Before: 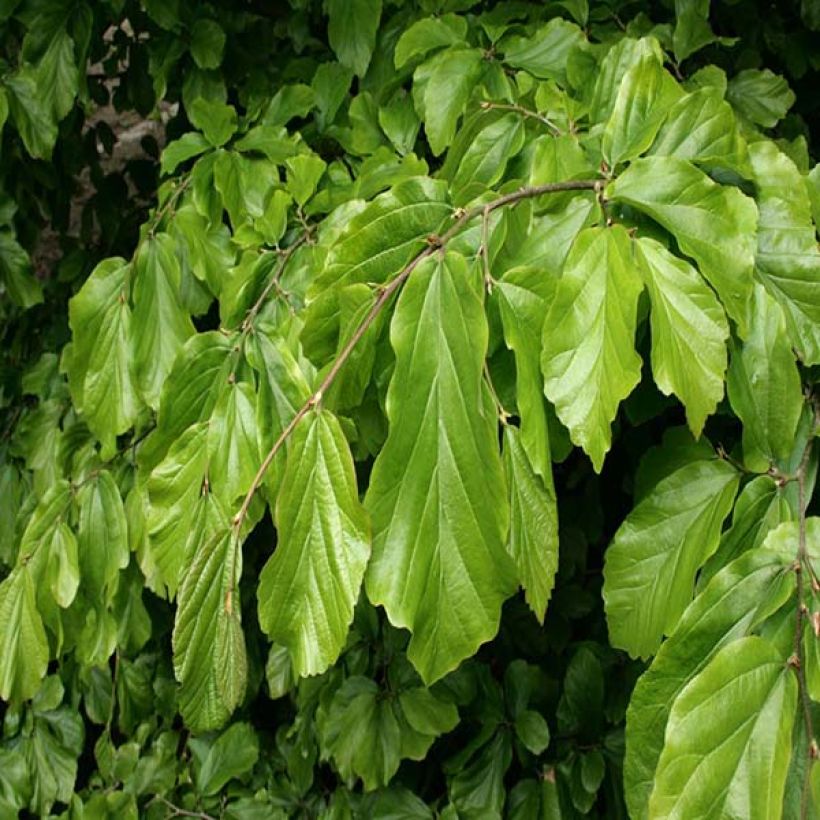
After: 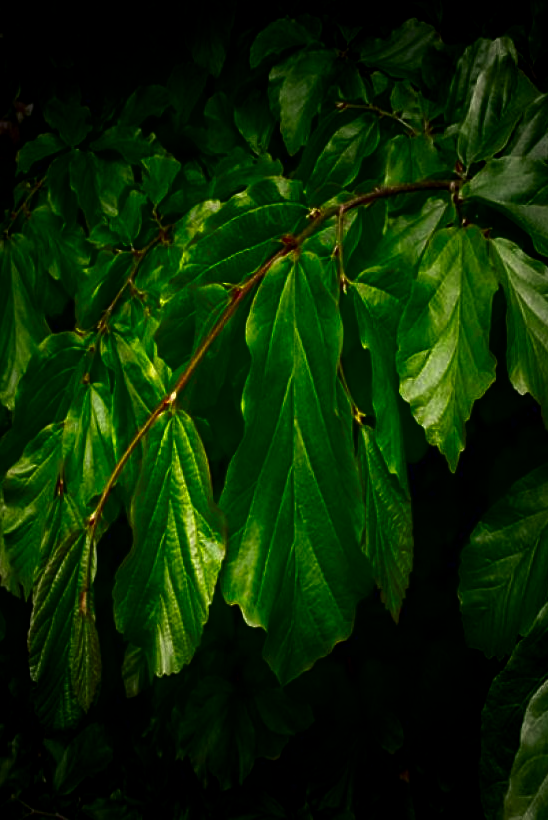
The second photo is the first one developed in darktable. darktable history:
crop and rotate: left 17.732%, right 15.423%
white balance: red 1.05, blue 1.072
contrast brightness saturation: brightness -1, saturation 1
vignetting: fall-off start 33.76%, fall-off radius 64.94%, brightness -0.575, center (-0.12, -0.002), width/height ratio 0.959
